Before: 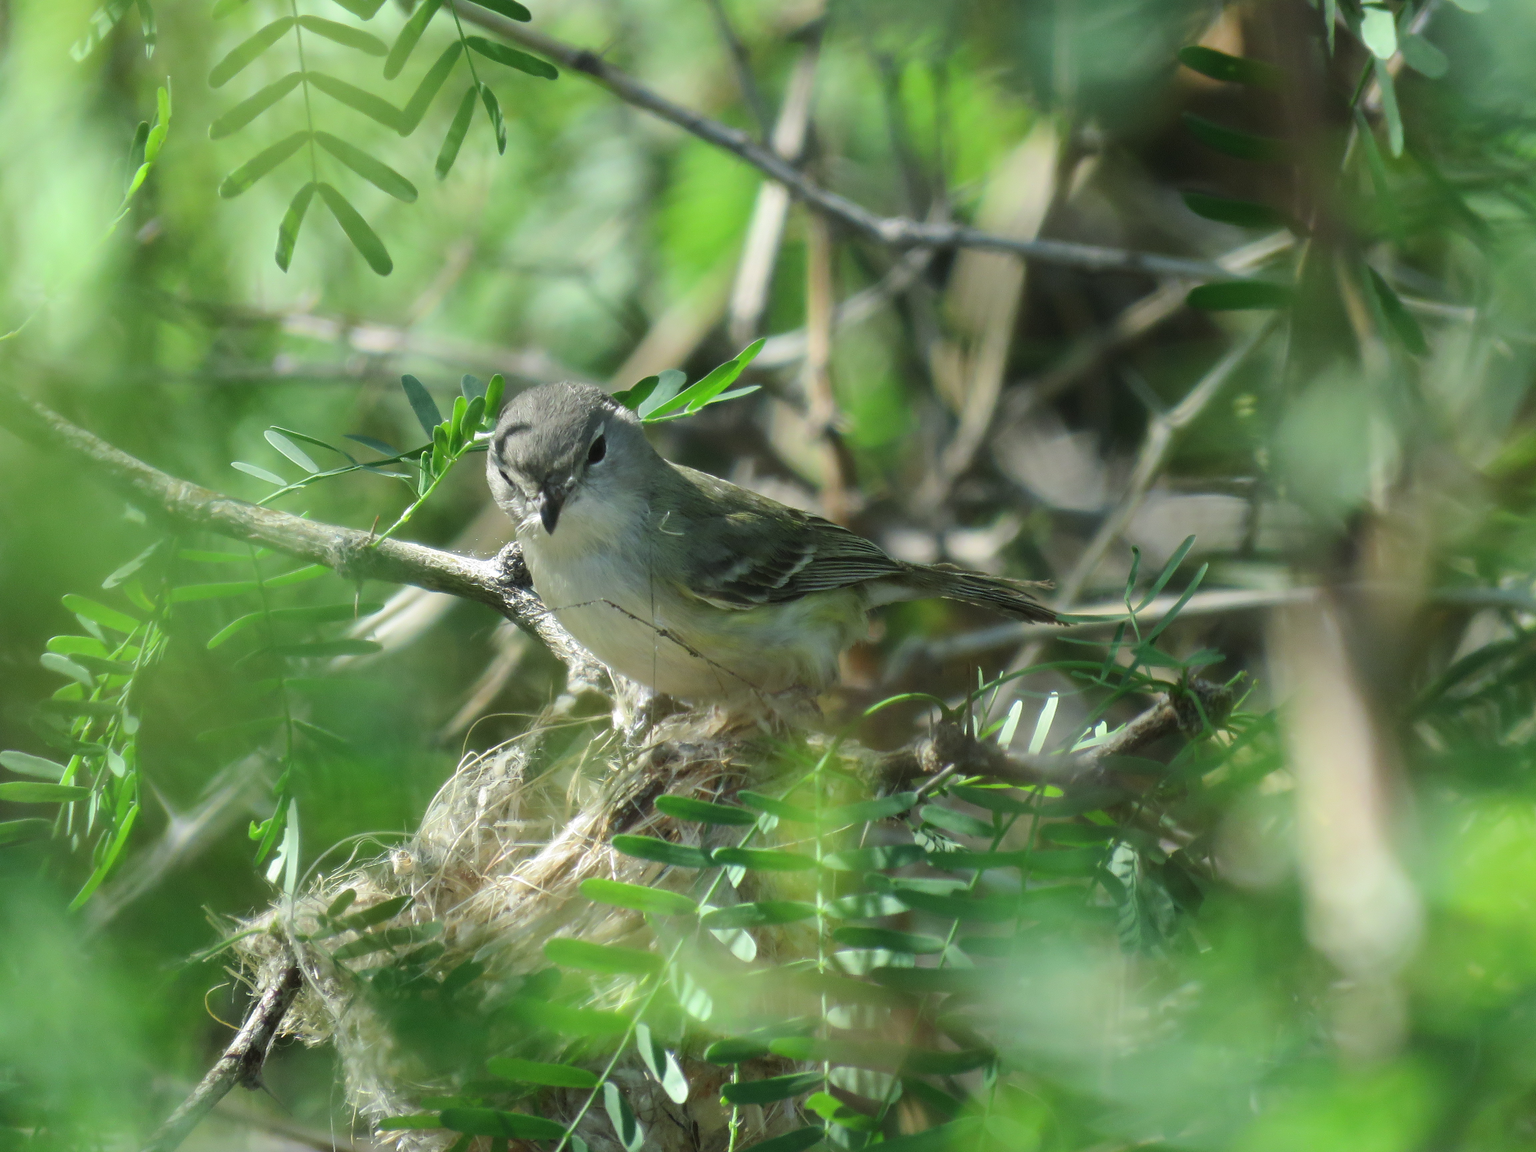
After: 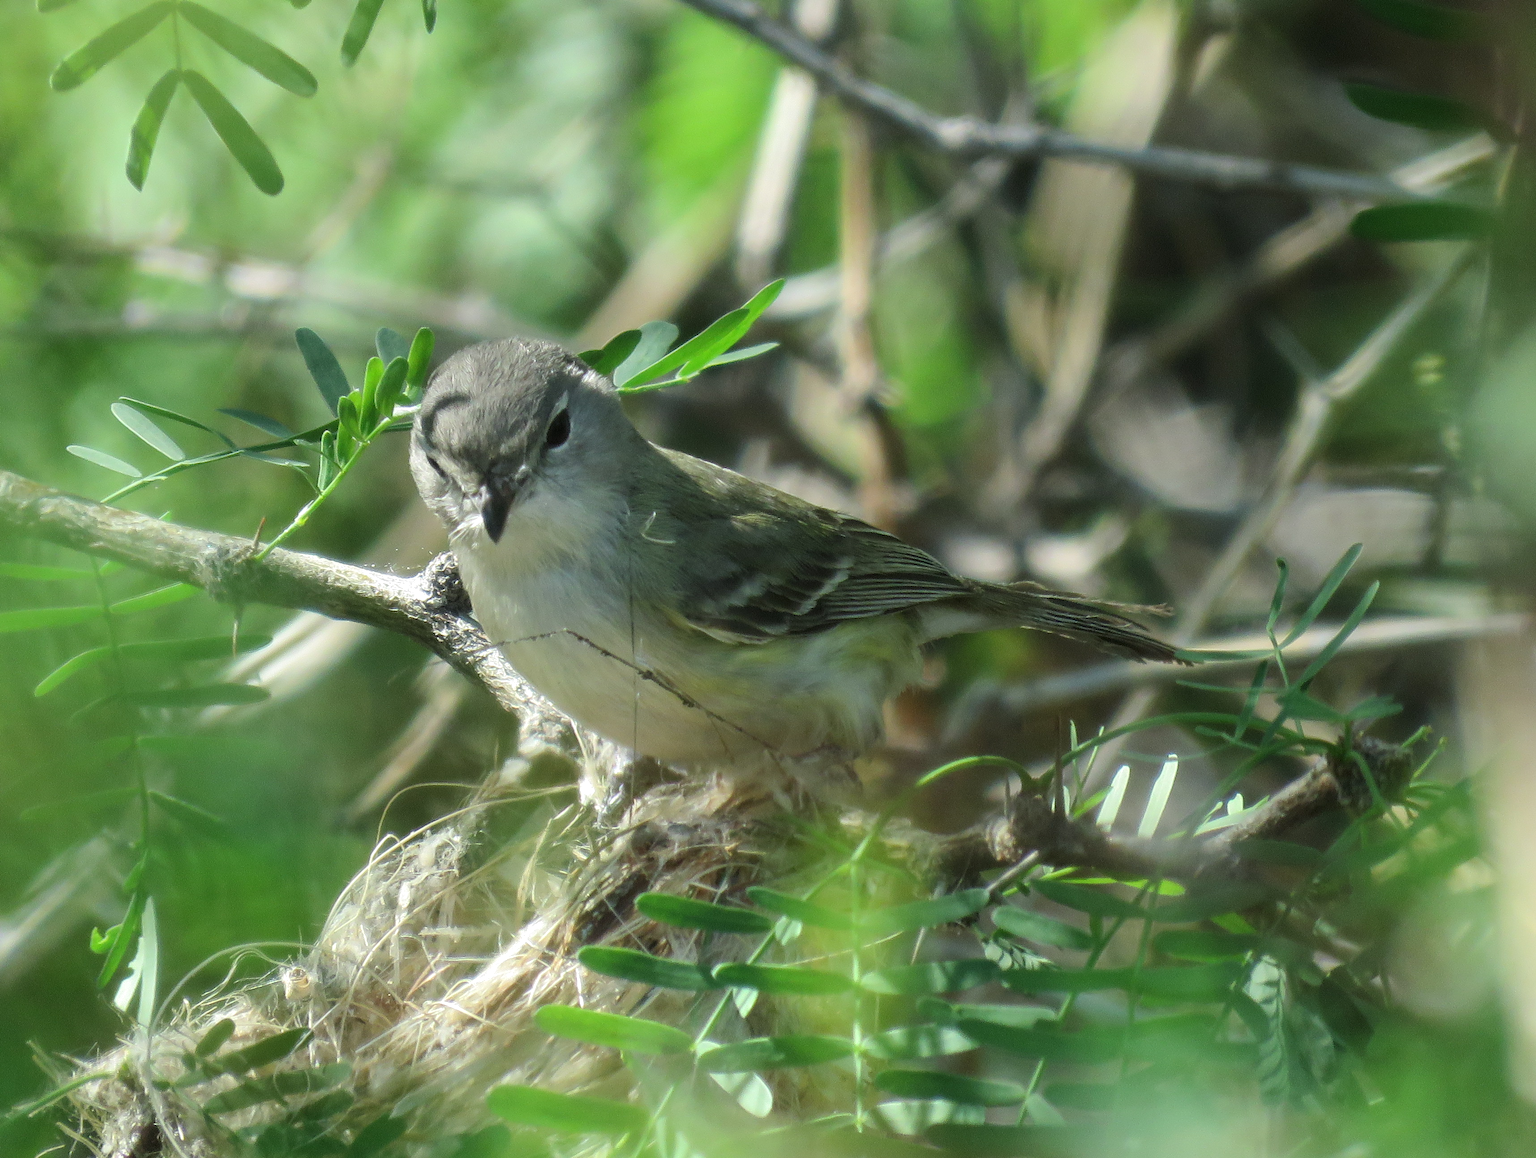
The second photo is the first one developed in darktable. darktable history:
crop and rotate: left 11.836%, top 11.354%, right 13.708%, bottom 13.816%
local contrast: highlights 103%, shadows 98%, detail 119%, midtone range 0.2
